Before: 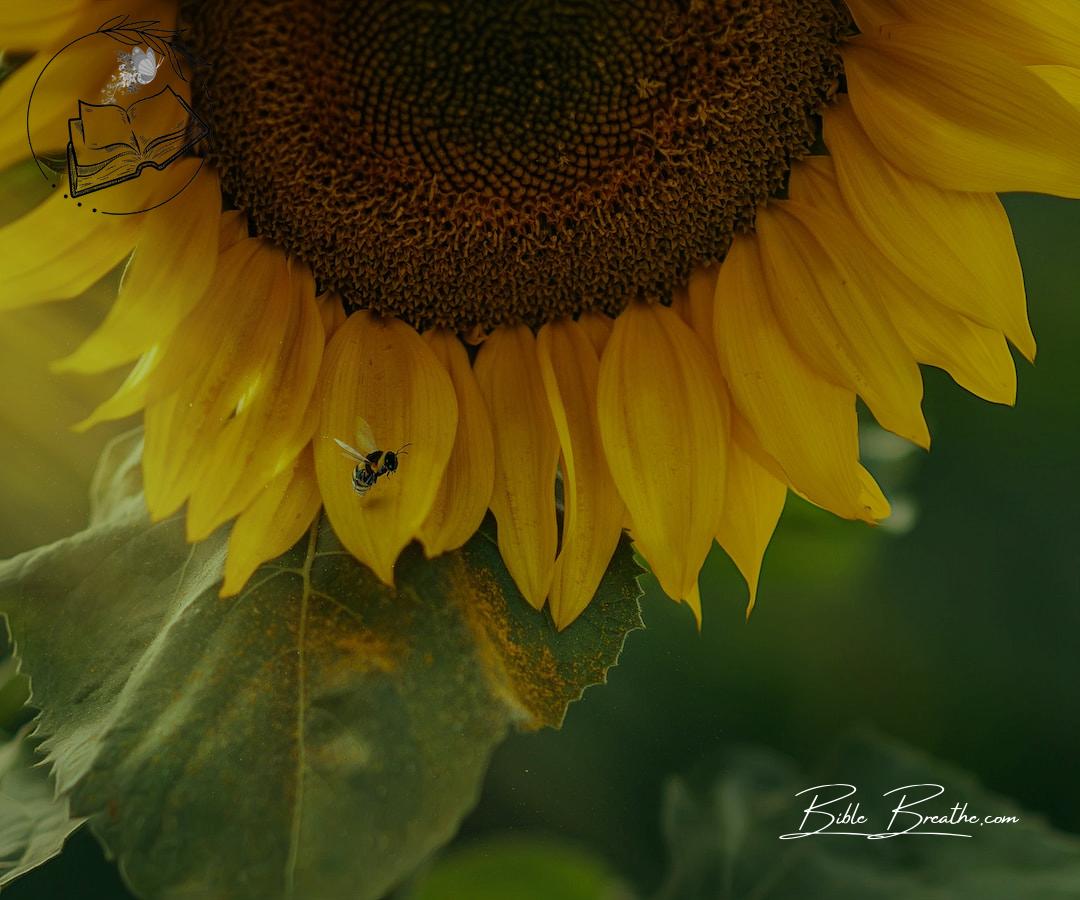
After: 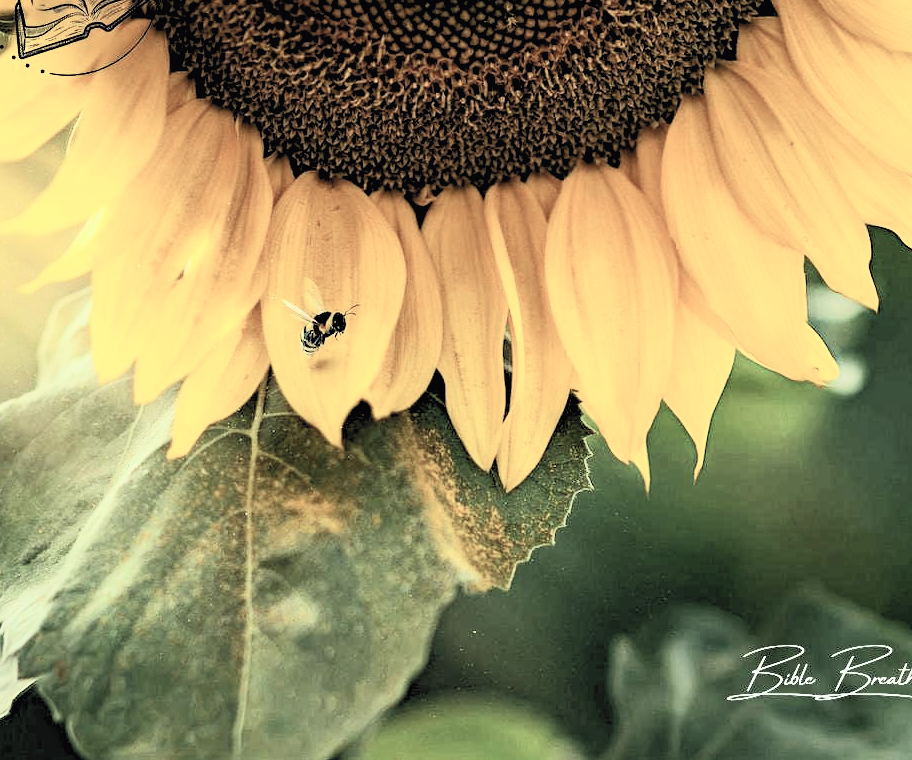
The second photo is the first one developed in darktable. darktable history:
contrast brightness saturation: contrast 0.57, brightness 0.57, saturation -0.34
crop and rotate: left 4.842%, top 15.51%, right 10.668%
rgb levels: preserve colors sum RGB, levels [[0.038, 0.433, 0.934], [0, 0.5, 1], [0, 0.5, 1]]
haze removal: compatibility mode true, adaptive false
exposure: exposure 1 EV, compensate highlight preservation false
filmic rgb: black relative exposure -7.65 EV, white relative exposure 4.56 EV, hardness 3.61, color science v6 (2022)
